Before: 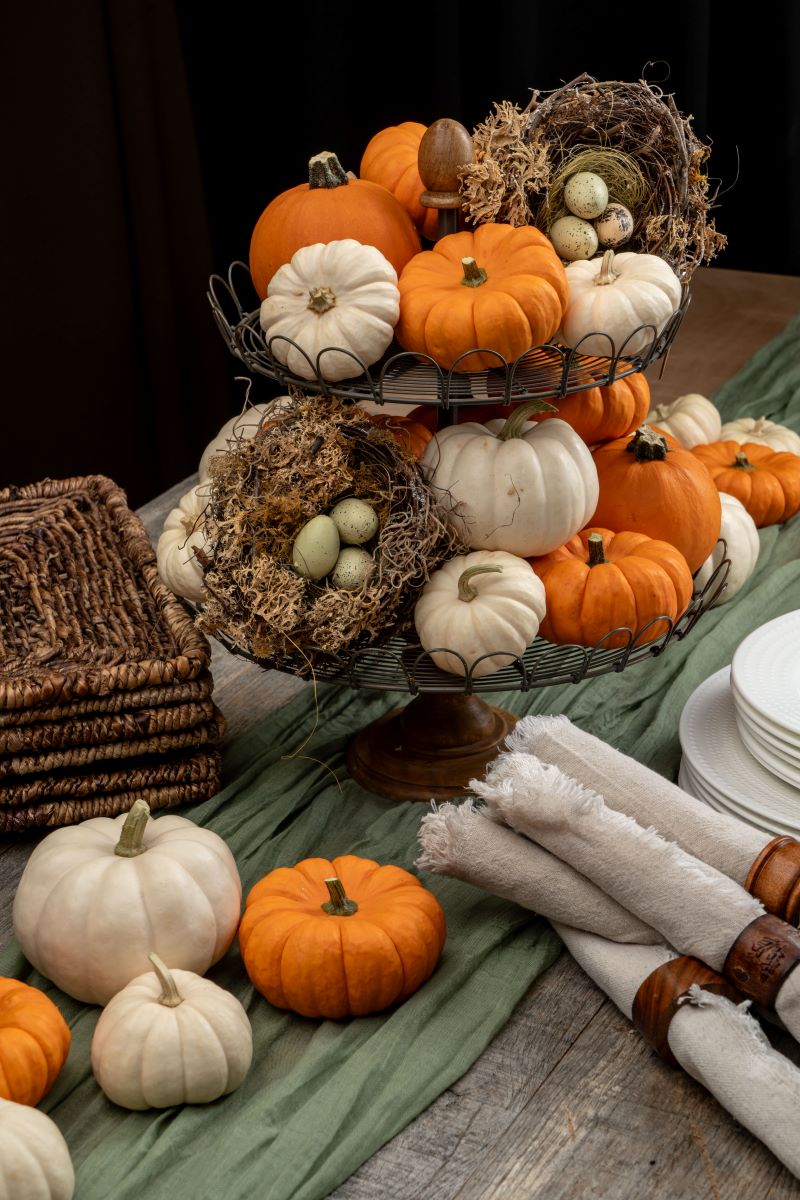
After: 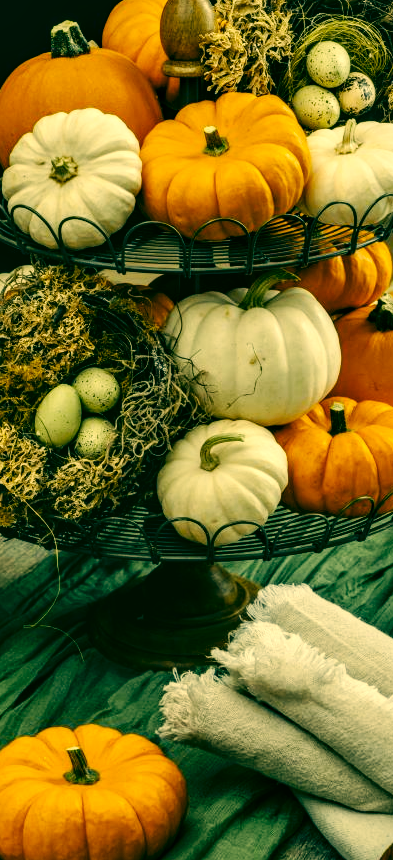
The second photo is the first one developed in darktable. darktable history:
exposure: black level correction 0.001, compensate exposure bias true, compensate highlight preservation false
color correction: highlights a* 1.73, highlights b* 33.89, shadows a* -37.11, shadows b* -6.06
base curve: curves: ch0 [(0, 0) (0.032, 0.025) (0.121, 0.166) (0.206, 0.329) (0.605, 0.79) (1, 1)], preserve colors none
local contrast: highlights 23%, shadows 77%, midtone range 0.745
crop: left 32.281%, top 10.935%, right 18.537%, bottom 17.352%
